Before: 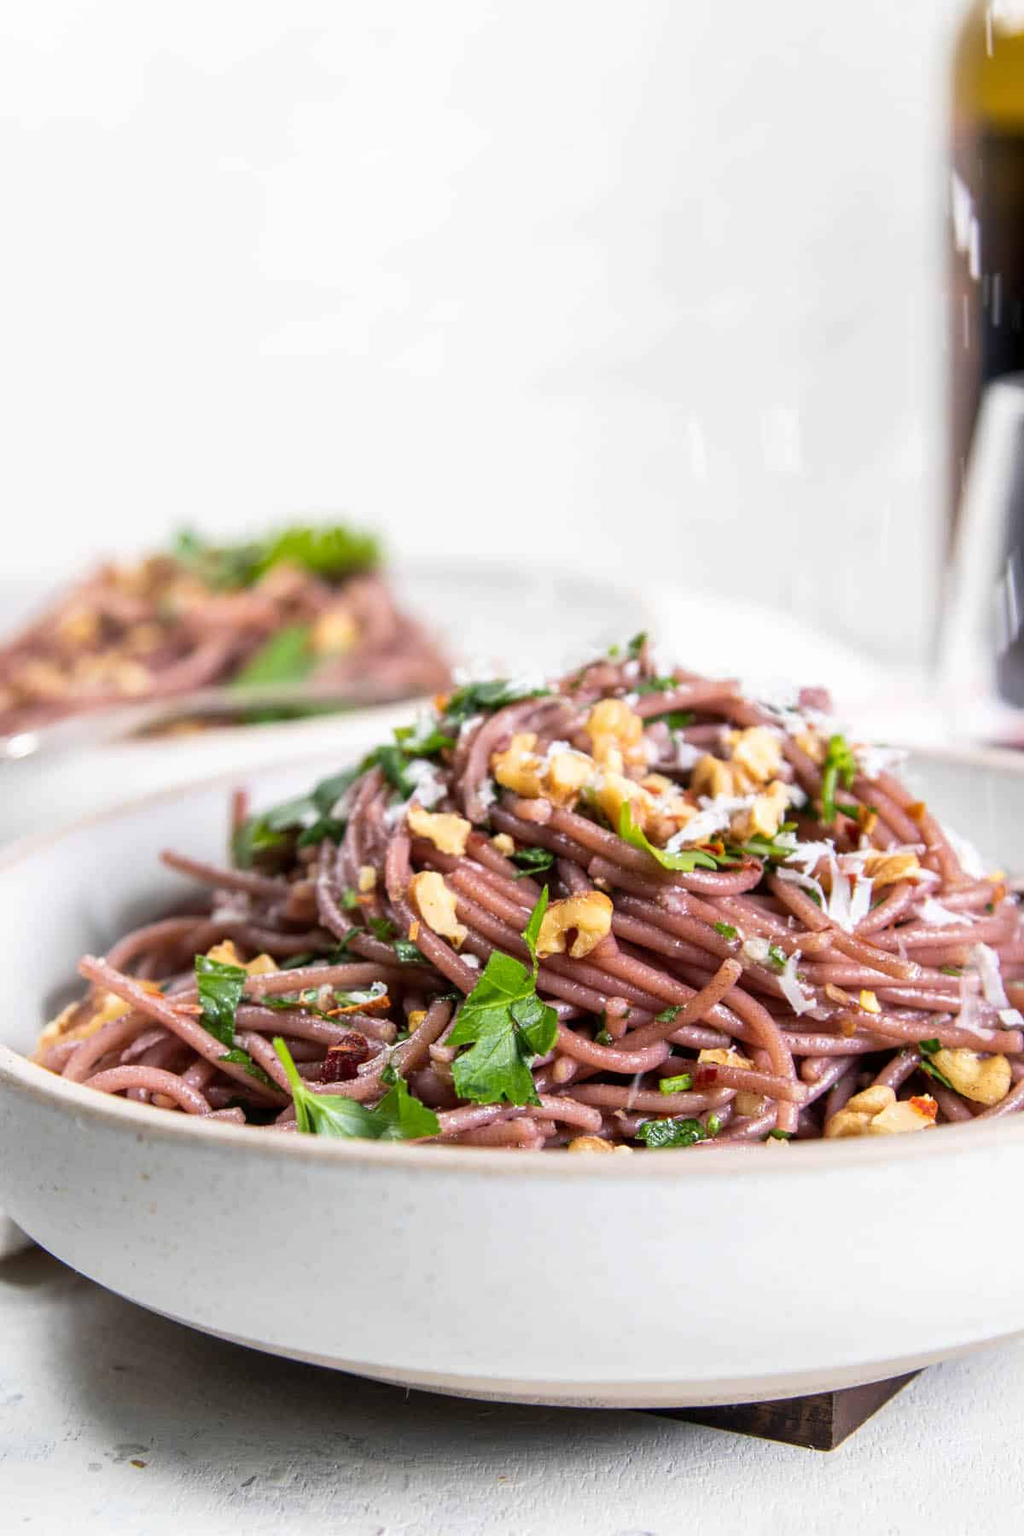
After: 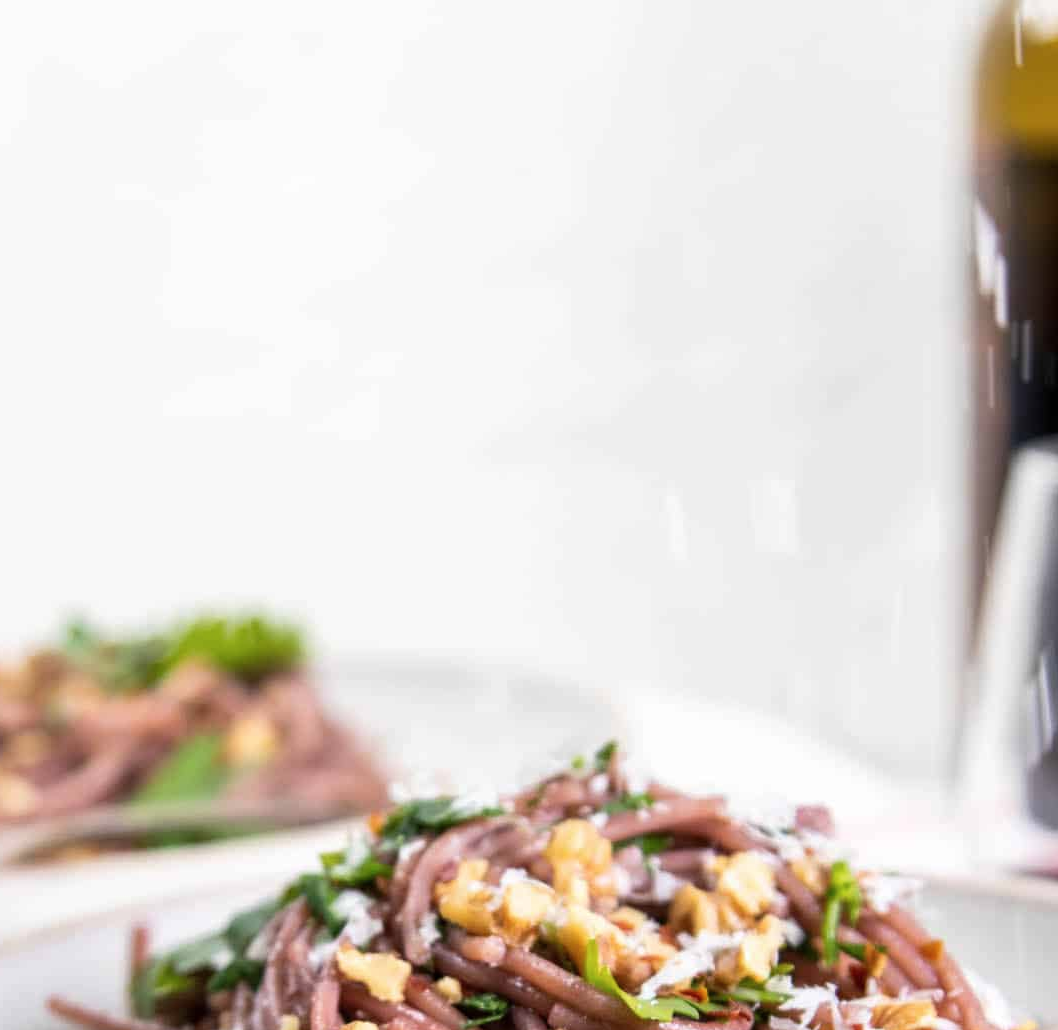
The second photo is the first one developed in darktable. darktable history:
crop and rotate: left 11.812%, bottom 42.776%
contrast brightness saturation: saturation -0.05
